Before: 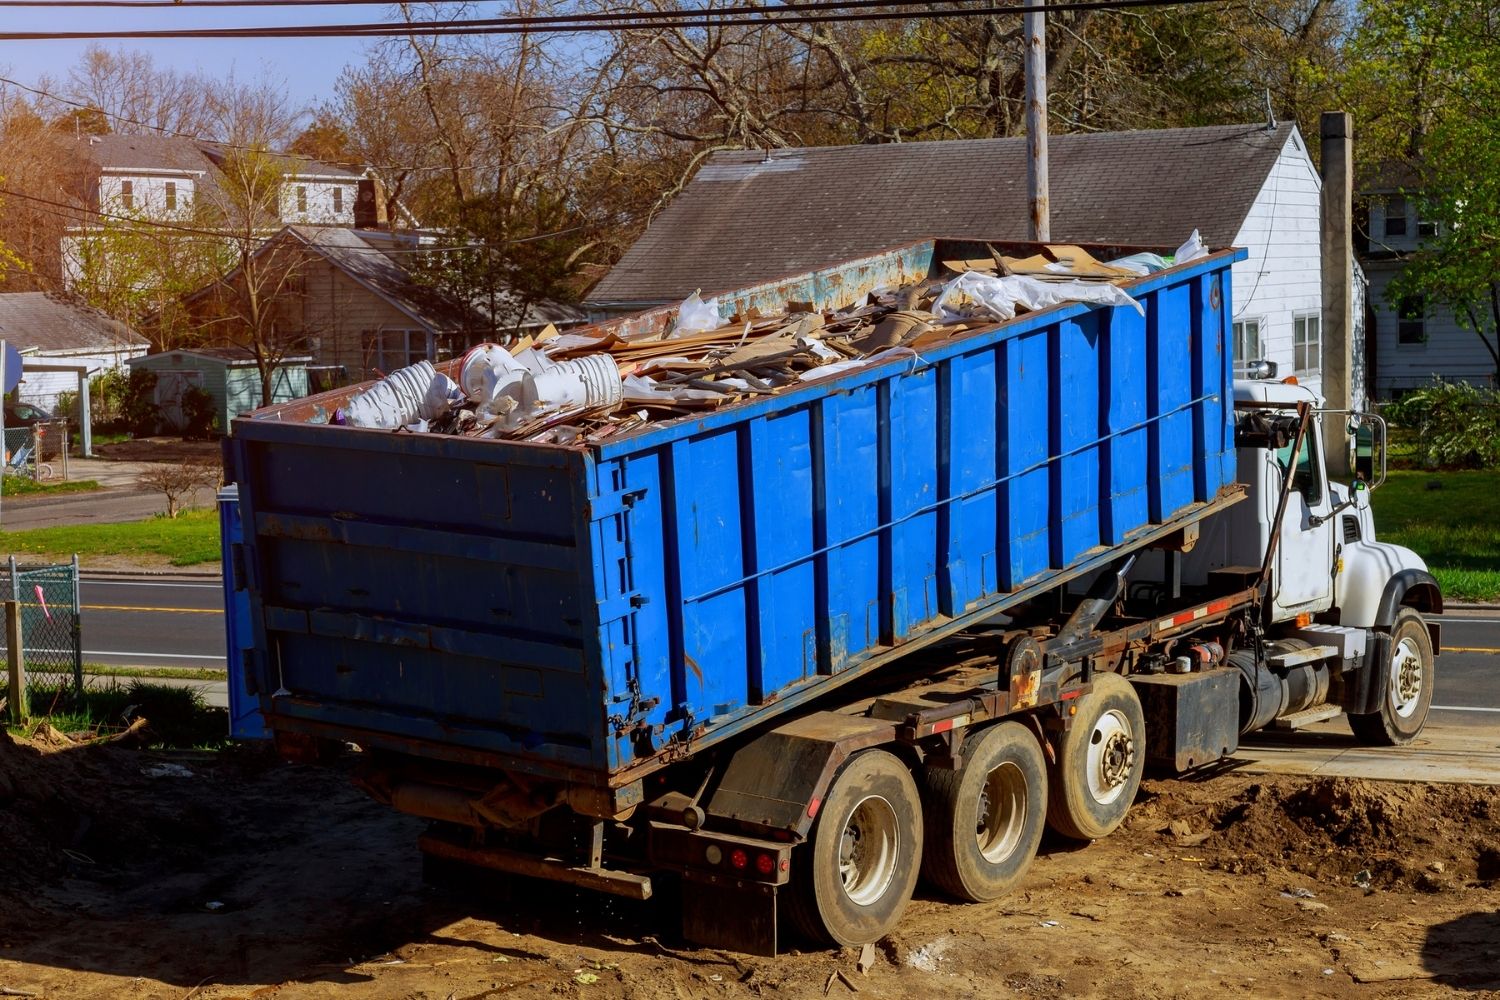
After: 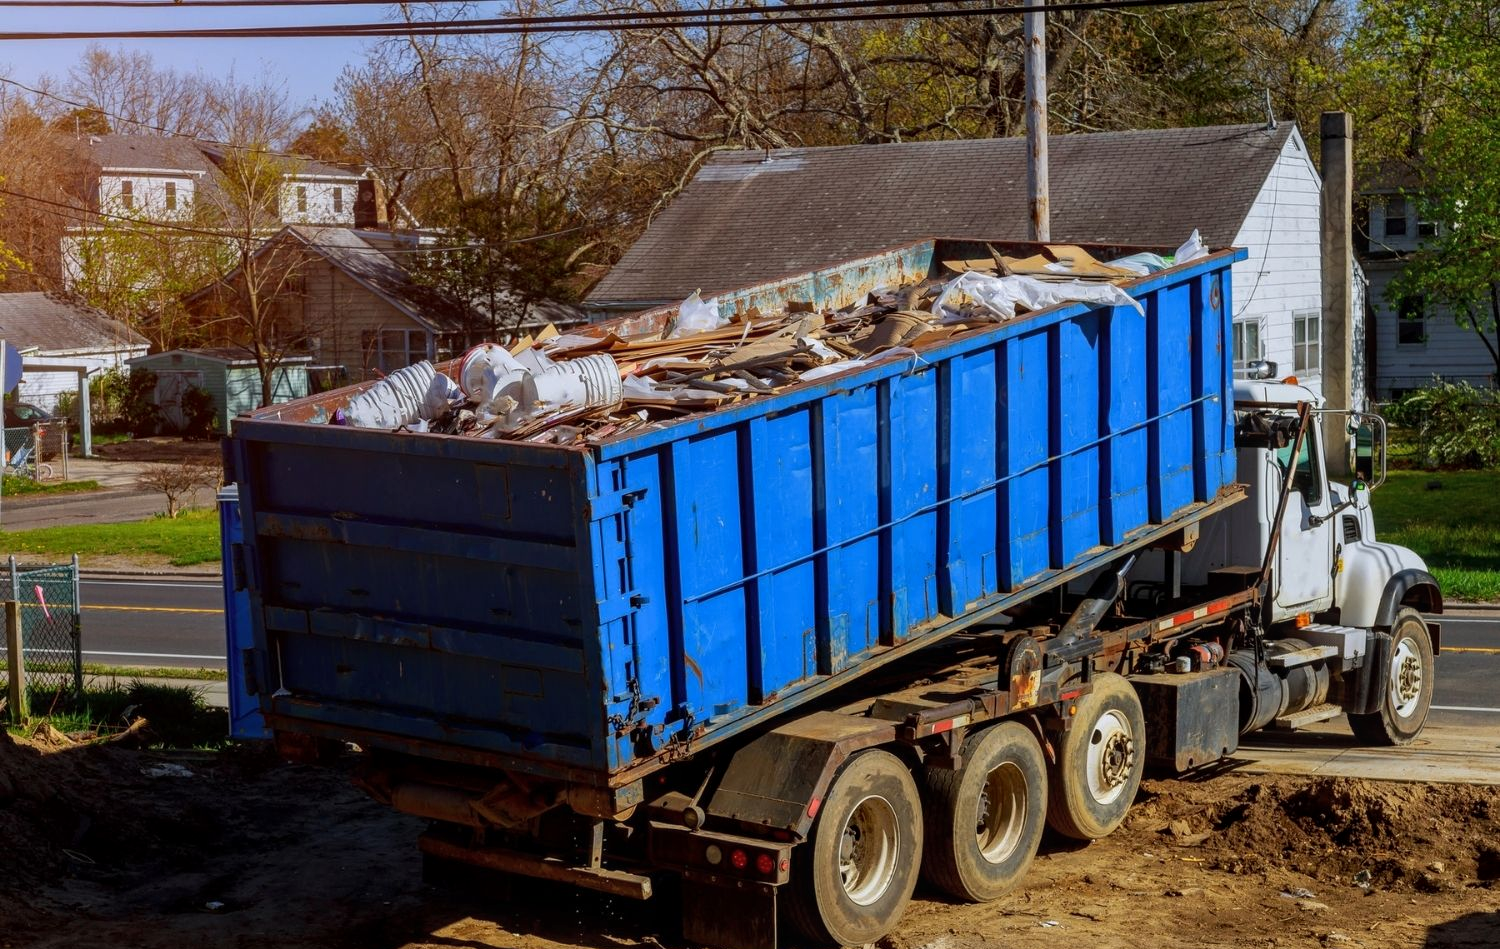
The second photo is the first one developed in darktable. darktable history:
local contrast: detail 115%
crop and rotate: top 0%, bottom 5.097%
